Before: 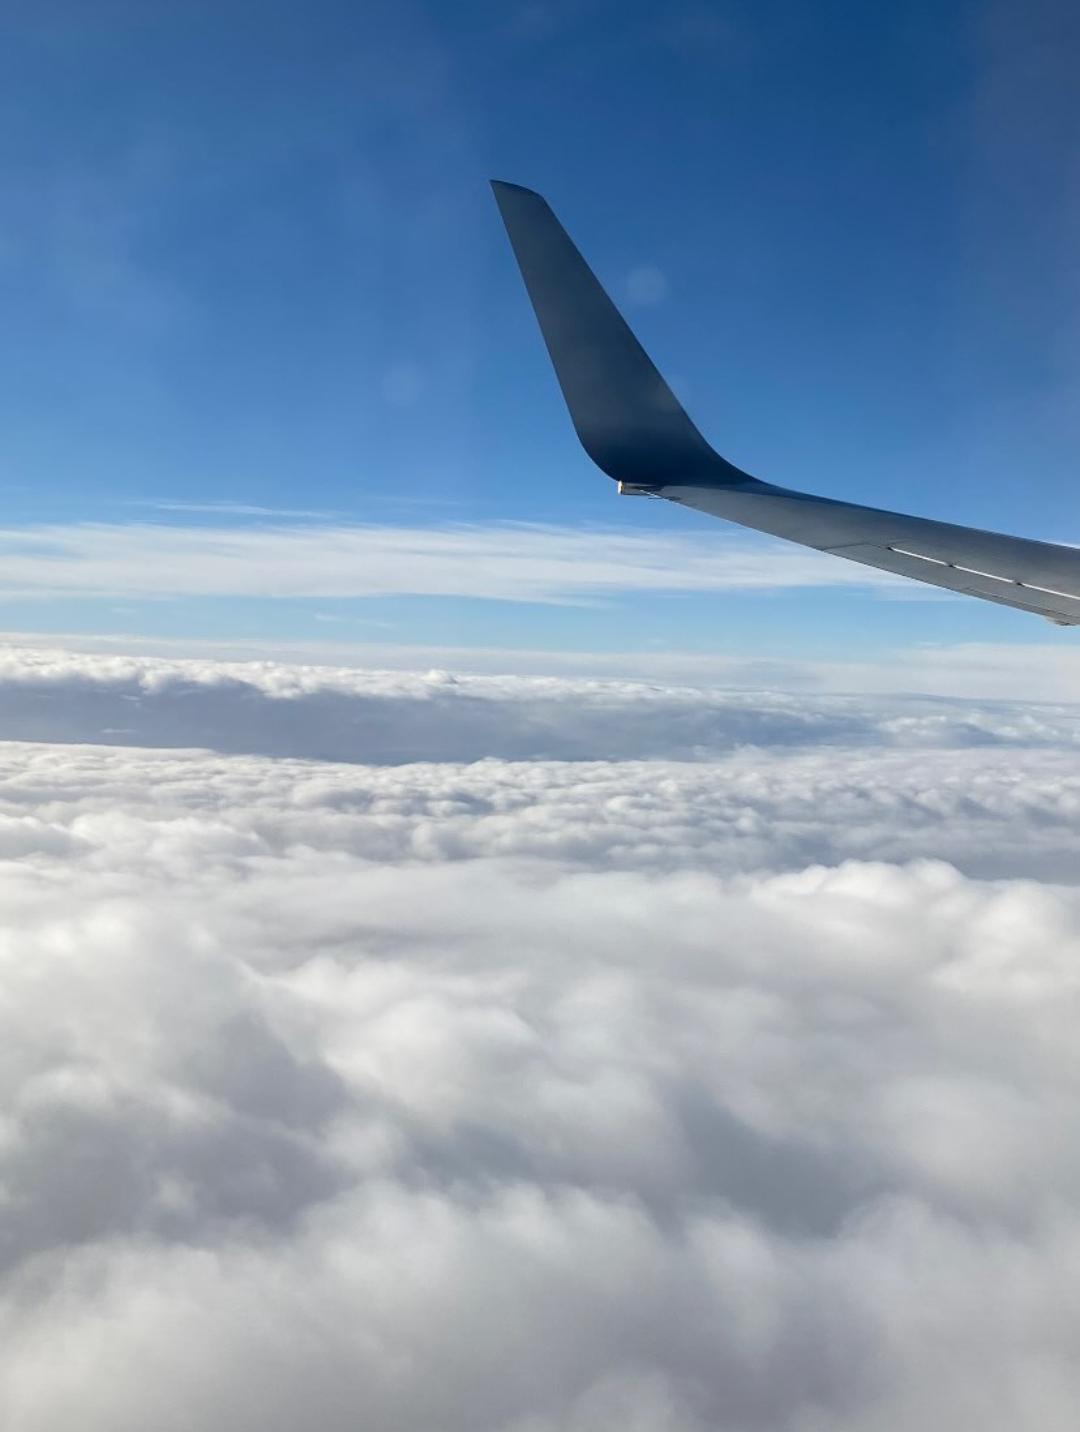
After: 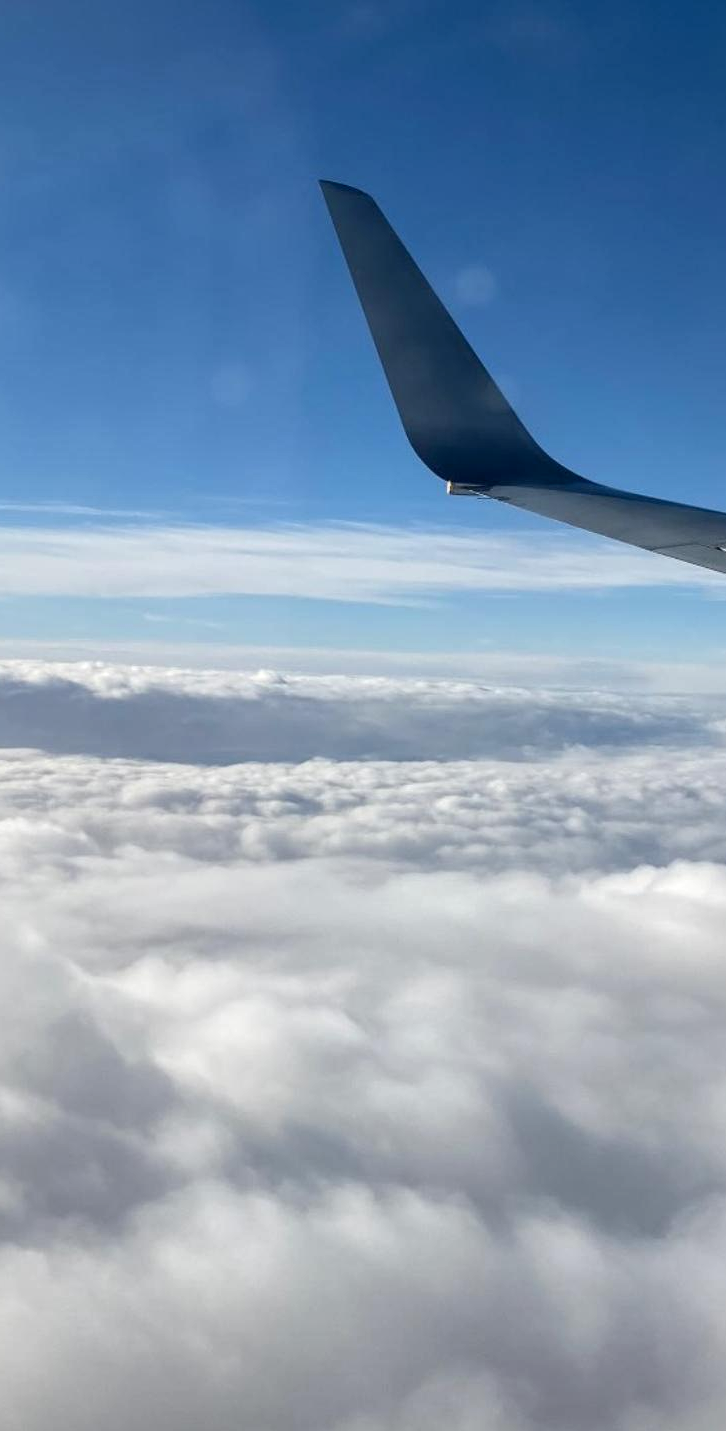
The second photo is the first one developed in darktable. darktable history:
crop and rotate: left 15.871%, right 16.891%
local contrast: on, module defaults
